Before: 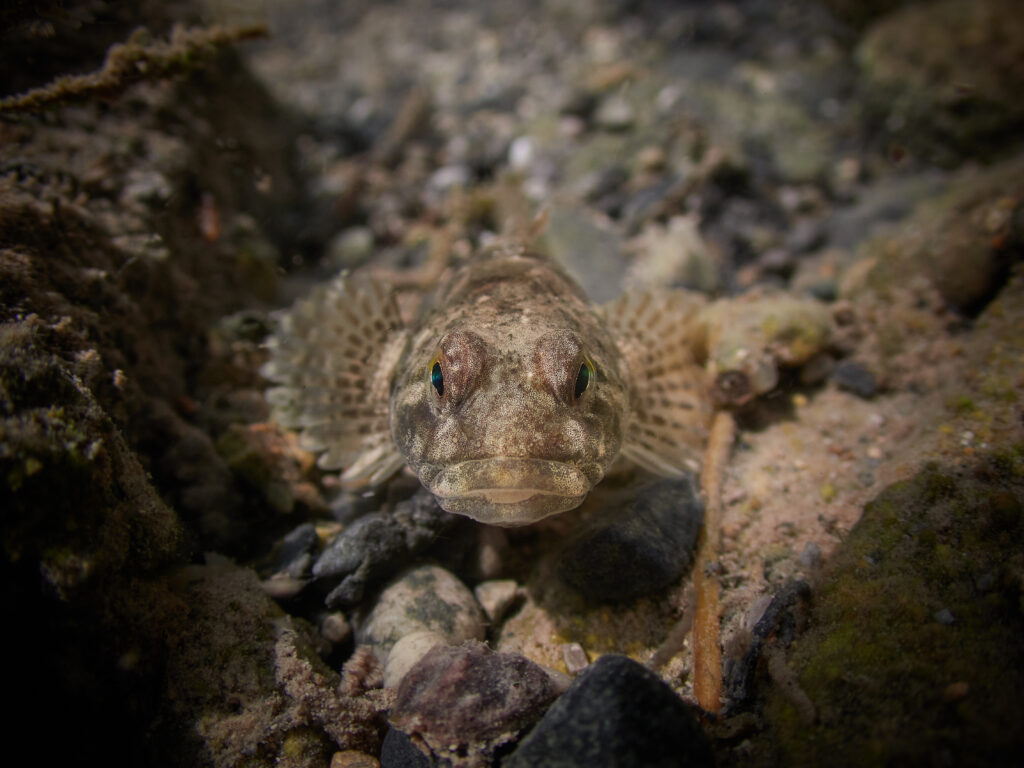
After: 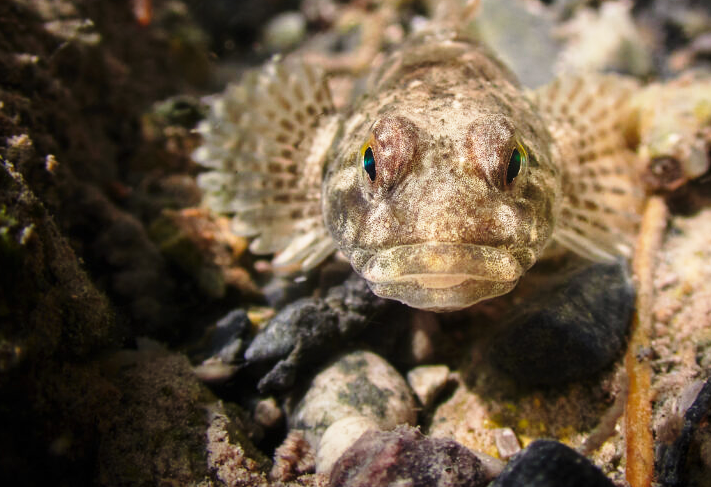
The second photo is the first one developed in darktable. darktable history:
crop: left 6.725%, top 28.046%, right 23.752%, bottom 8.489%
base curve: curves: ch0 [(0, 0) (0.026, 0.03) (0.109, 0.232) (0.351, 0.748) (0.669, 0.968) (1, 1)], preserve colors none
